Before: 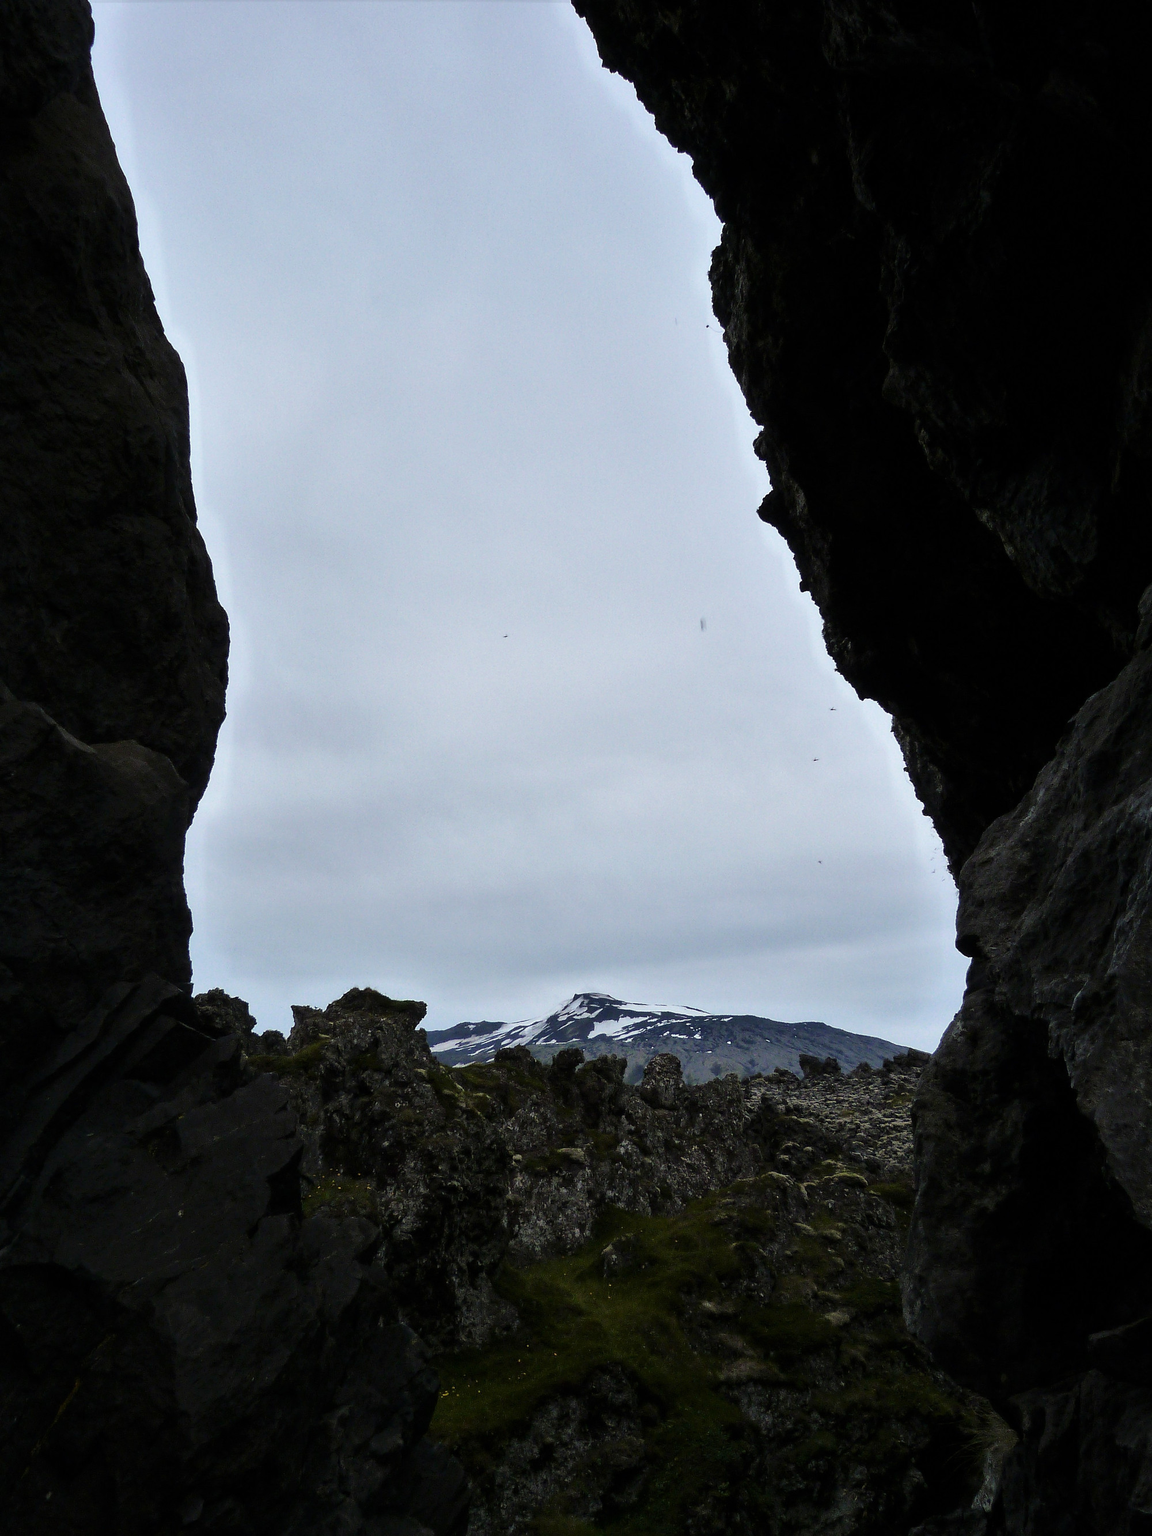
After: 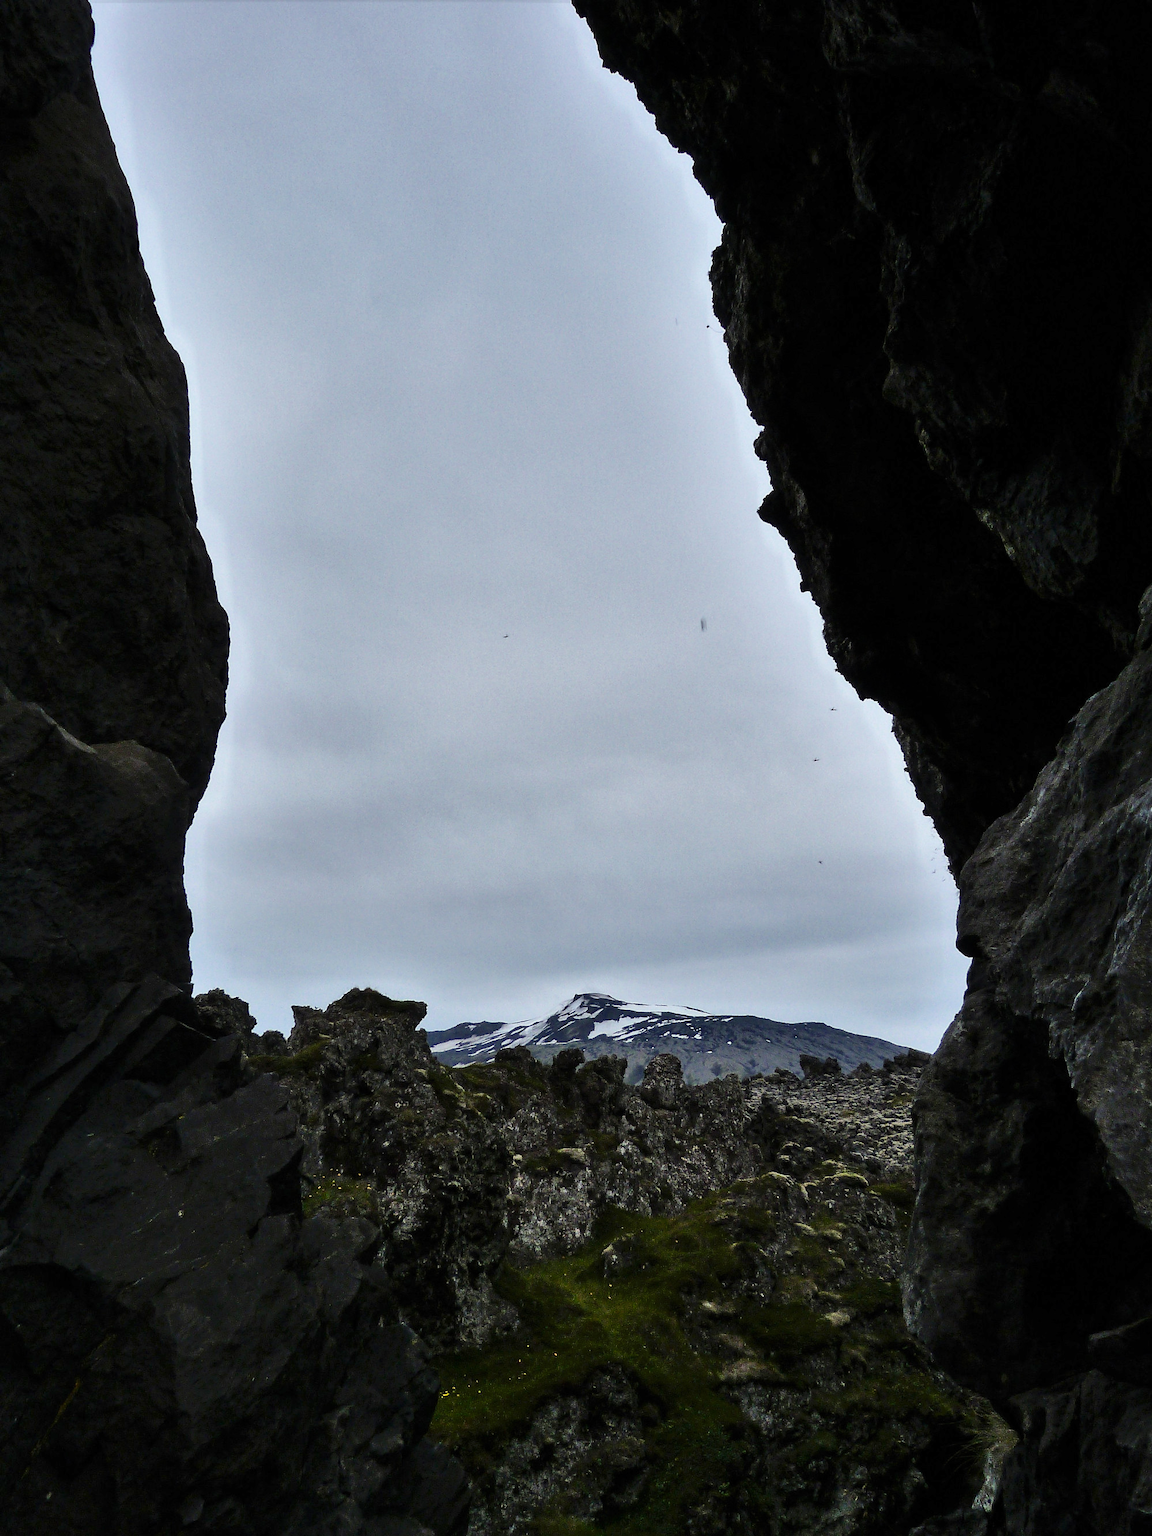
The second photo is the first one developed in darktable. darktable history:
shadows and highlights: highlights color adjustment 39.36%, low approximation 0.01, soften with gaussian
color balance rgb: linear chroma grading › shadows -7.492%, linear chroma grading › highlights -6.654%, linear chroma grading › global chroma -10.596%, linear chroma grading › mid-tones -8.004%, perceptual saturation grading › global saturation 18.333%, global vibrance 1.261%, saturation formula JzAzBz (2021)
